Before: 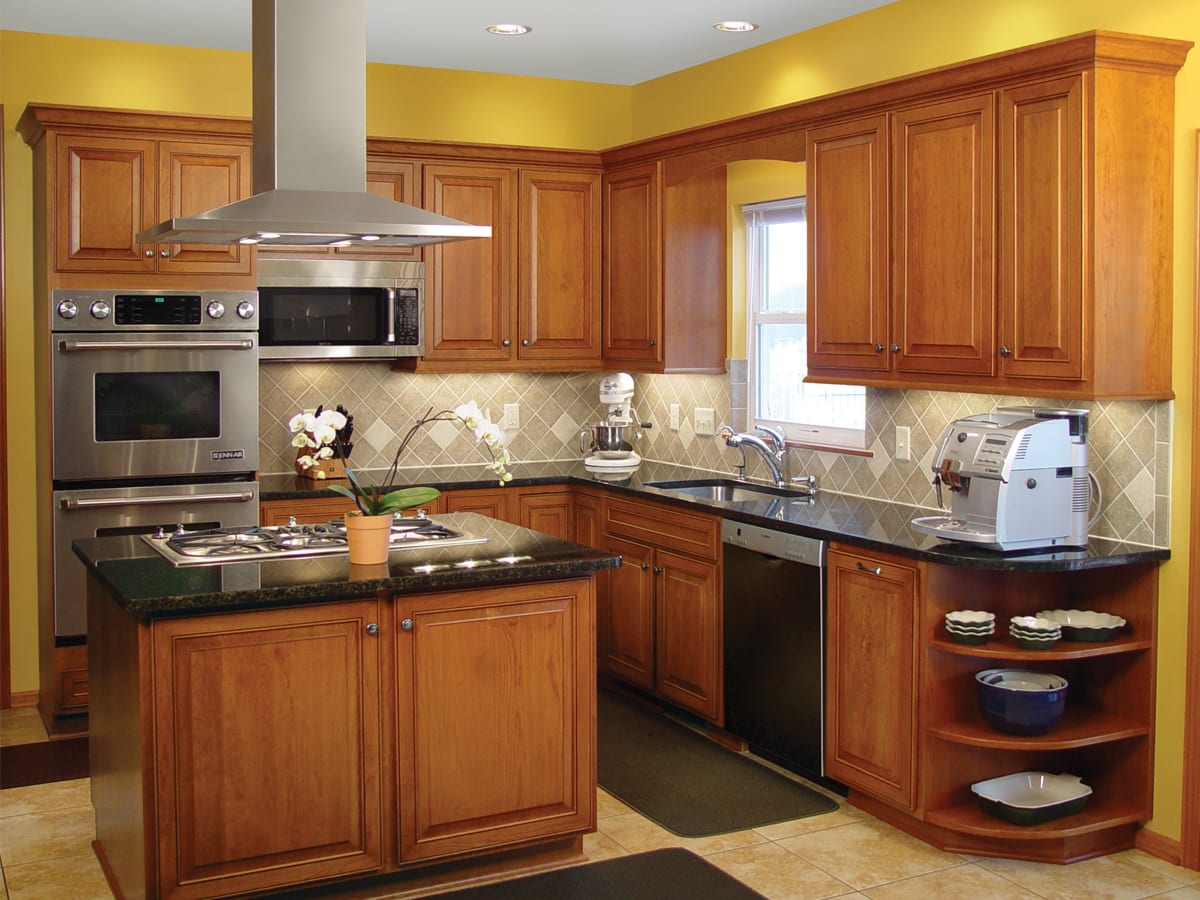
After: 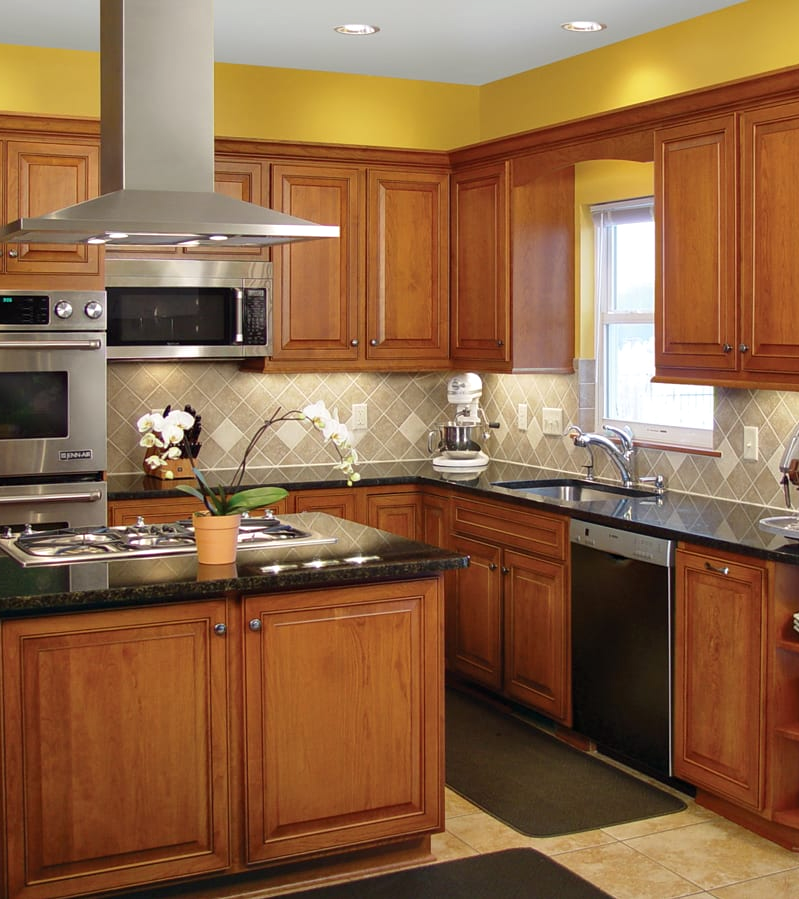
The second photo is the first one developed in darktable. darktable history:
crop and rotate: left 12.673%, right 20.66%
contrast equalizer: octaves 7, y [[0.515 ×6], [0.507 ×6], [0.425 ×6], [0 ×6], [0 ×6]]
